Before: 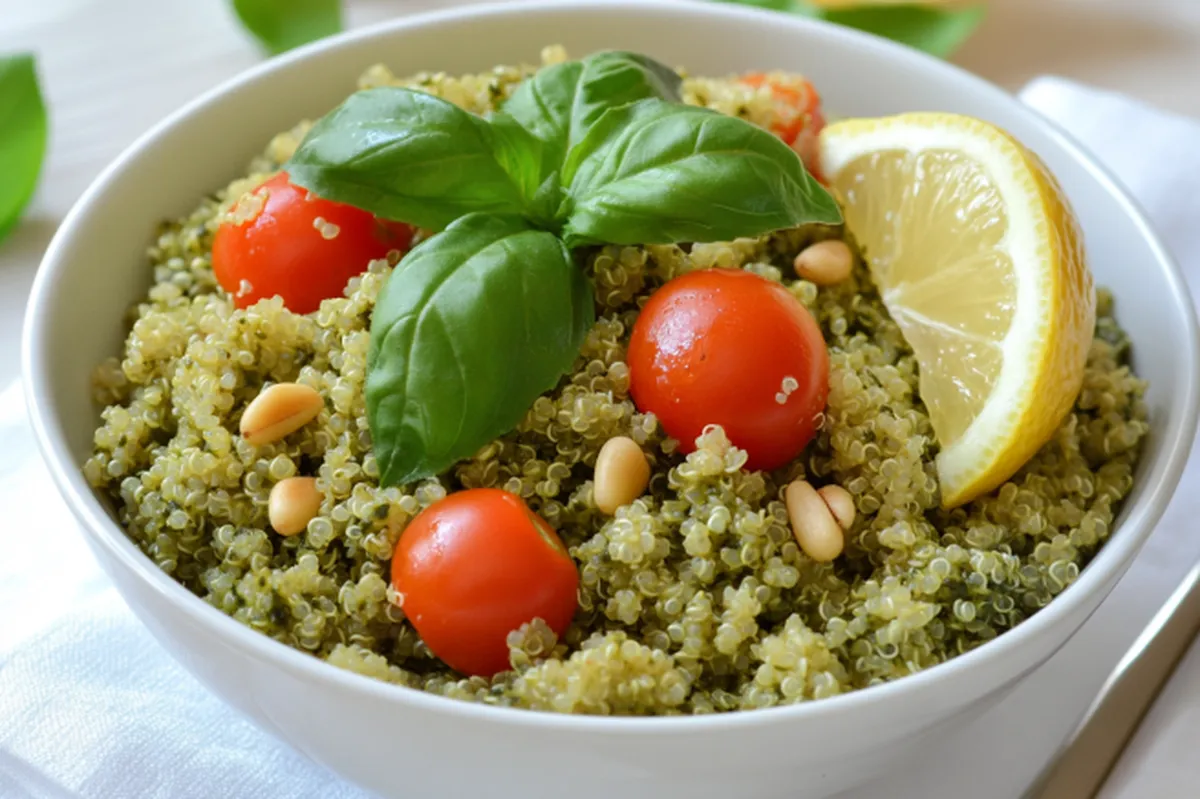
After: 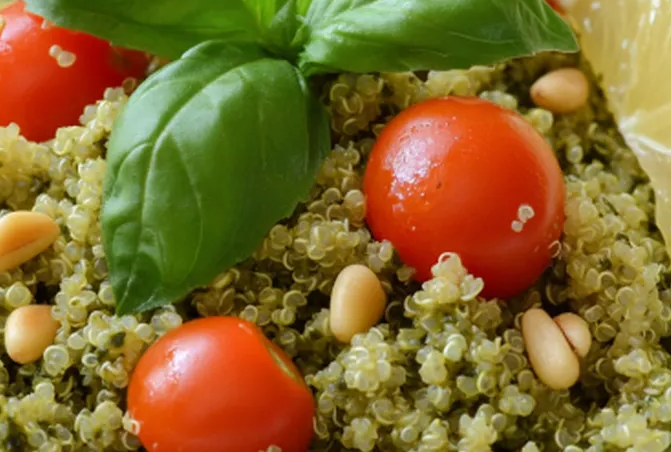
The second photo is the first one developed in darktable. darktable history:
crop and rotate: left 22.05%, top 21.629%, right 21.988%, bottom 21.761%
